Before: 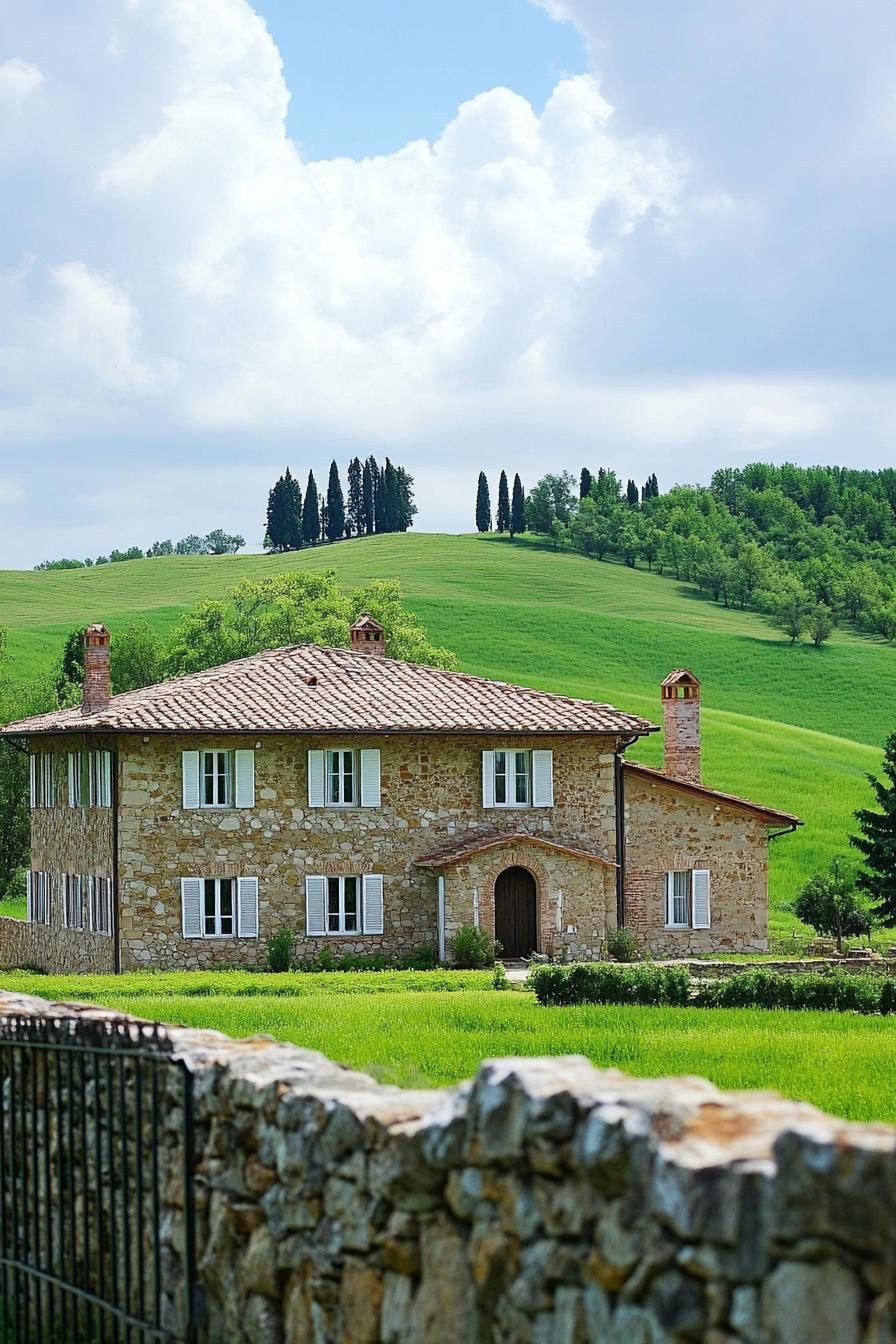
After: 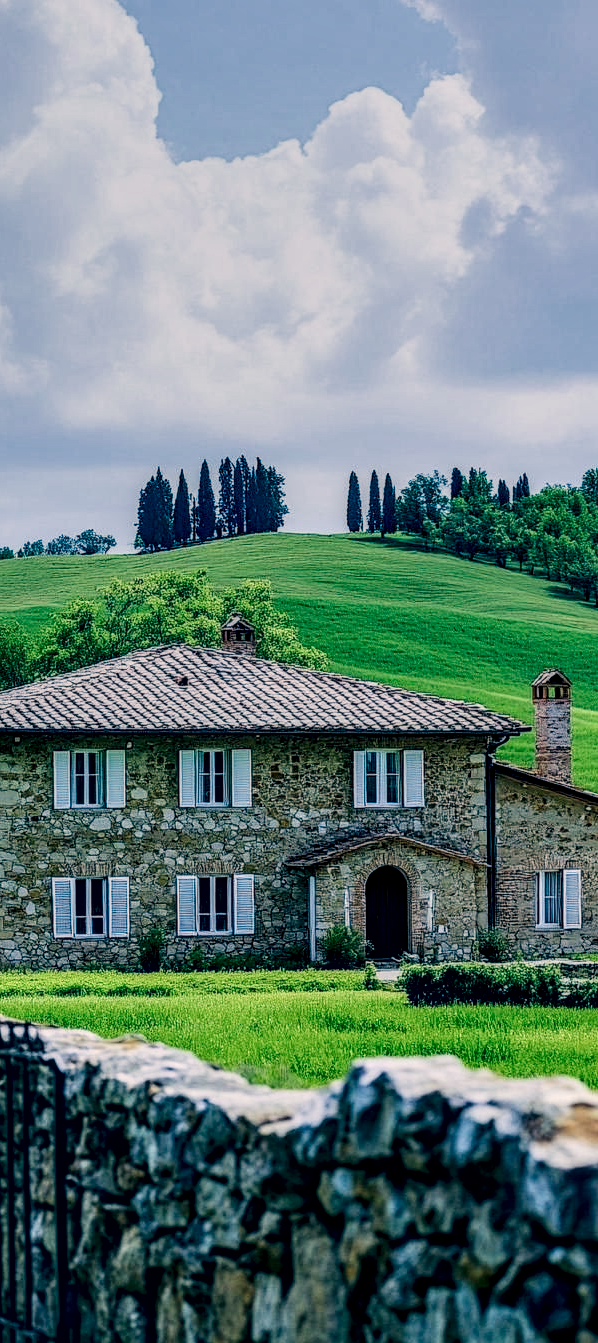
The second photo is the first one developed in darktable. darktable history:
color calibration: illuminant as shot in camera, x 0.385, y 0.38, temperature 3952.59 K
crop and rotate: left 14.42%, right 18.832%
local contrast: highlights 1%, shadows 3%, detail 182%
filmic rgb: black relative exposure -7.65 EV, white relative exposure 4.56 EV, hardness 3.61, contrast 1.062, color science v4 (2020), iterations of high-quality reconstruction 0
tone equalizer: on, module defaults
shadows and highlights: shadows 13.2, white point adjustment 1.15, soften with gaussian
color correction: highlights a* 10.32, highlights b* 14.56, shadows a* -9.81, shadows b* -15.02
contrast brightness saturation: contrast 0.065, brightness -0.143, saturation 0.112
